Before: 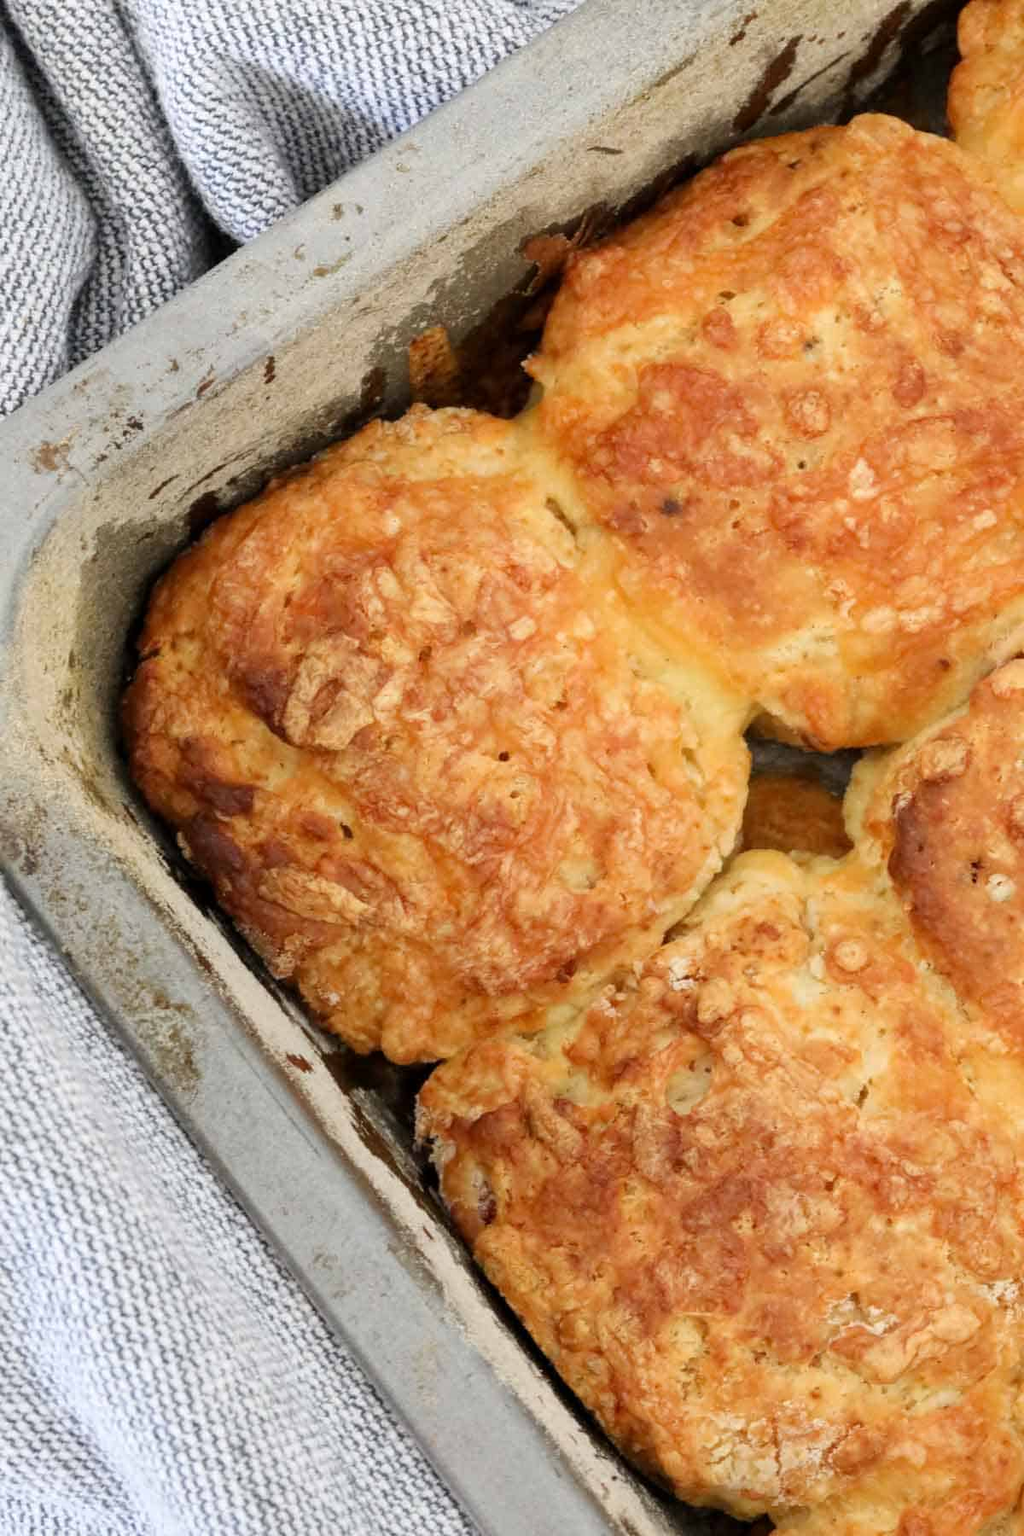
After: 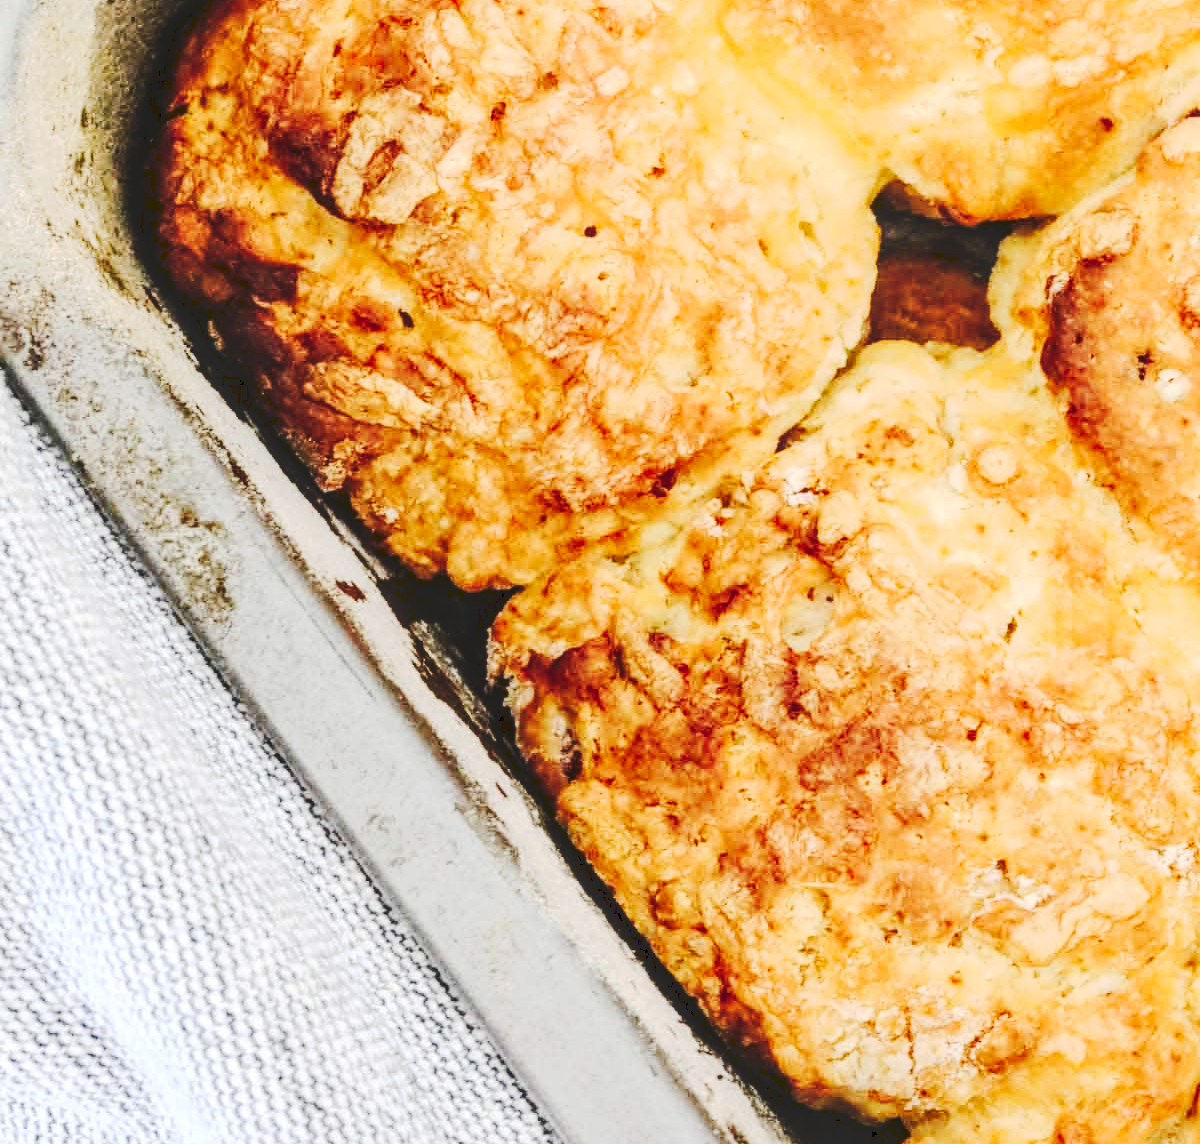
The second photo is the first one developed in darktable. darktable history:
local contrast: on, module defaults
tone curve: curves: ch0 [(0, 0) (0.003, 0.13) (0.011, 0.13) (0.025, 0.134) (0.044, 0.136) (0.069, 0.139) (0.1, 0.144) (0.136, 0.151) (0.177, 0.171) (0.224, 0.2) (0.277, 0.247) (0.335, 0.318) (0.399, 0.412) (0.468, 0.536) (0.543, 0.659) (0.623, 0.746) (0.709, 0.812) (0.801, 0.871) (0.898, 0.915) (1, 1)], preserve colors none
crop and rotate: top 36.435%
contrast brightness saturation: contrast 0.24, brightness 0.09
